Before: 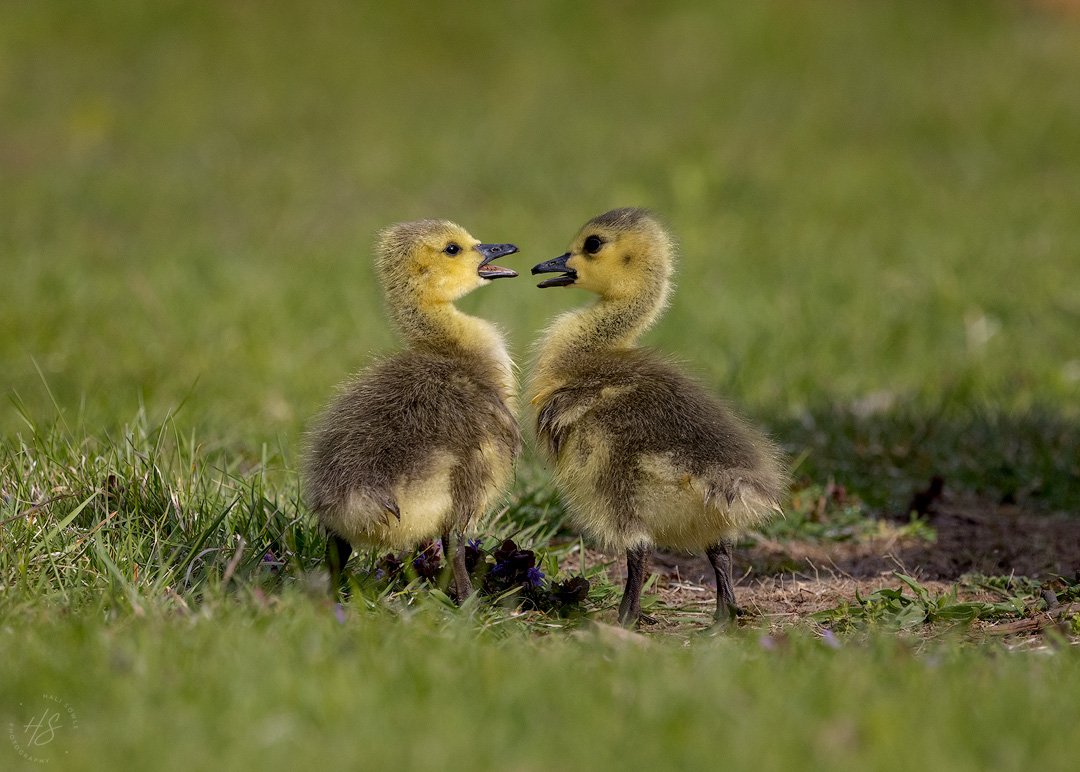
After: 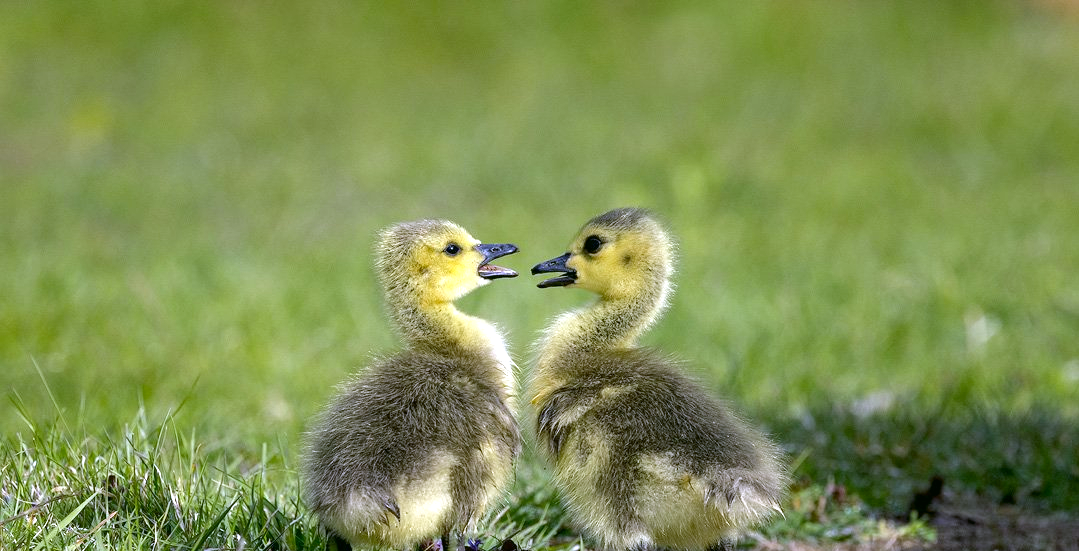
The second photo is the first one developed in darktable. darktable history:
crop: bottom 28.576%
white balance: red 0.871, blue 1.249
color correction: highlights a* 4.02, highlights b* 4.98, shadows a* -7.55, shadows b* 4.98
exposure: exposure 0.95 EV, compensate highlight preservation false
